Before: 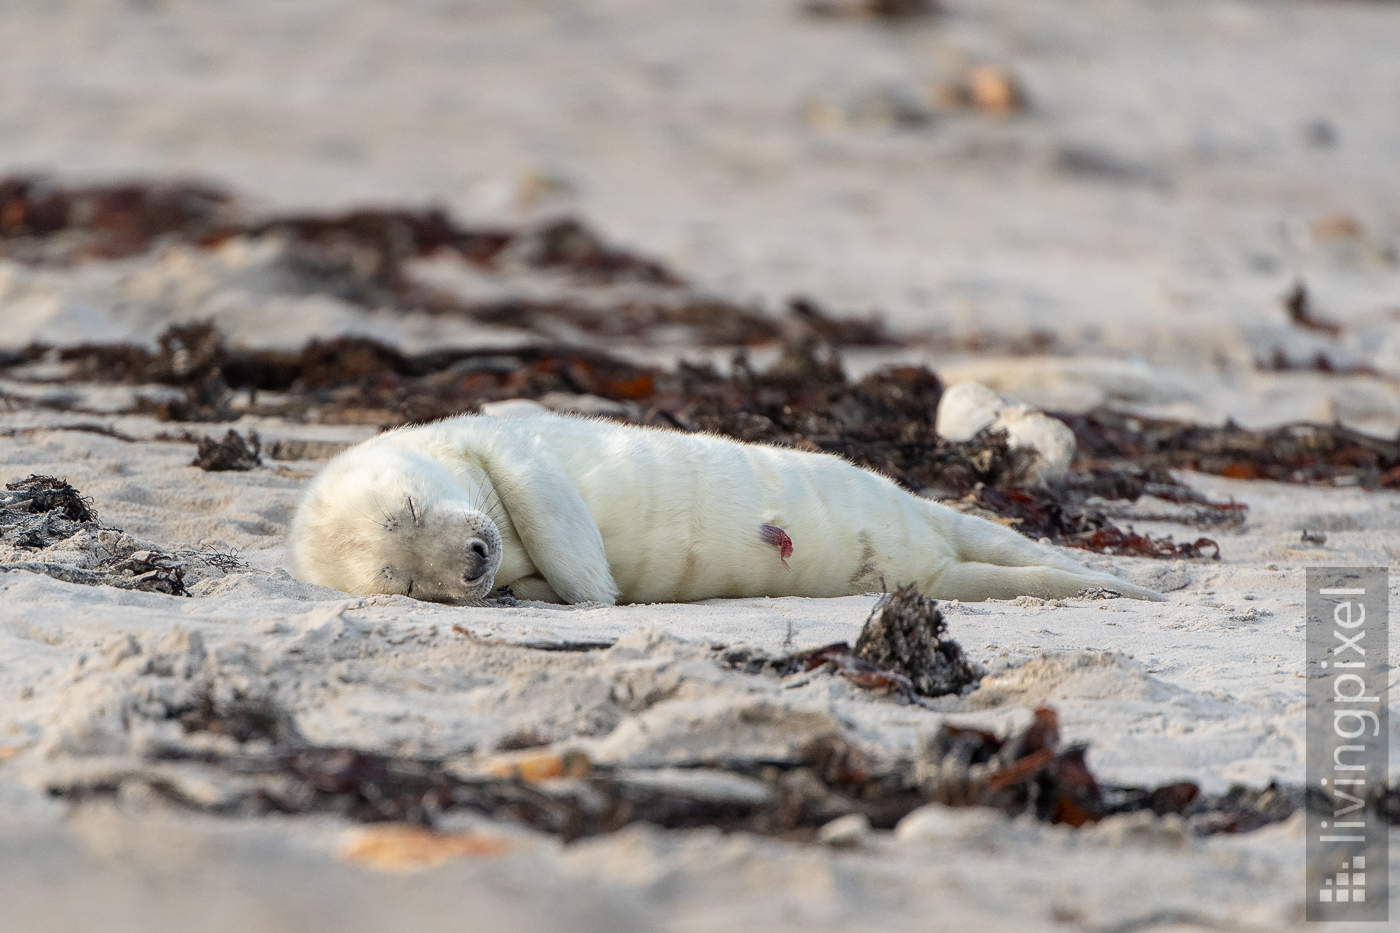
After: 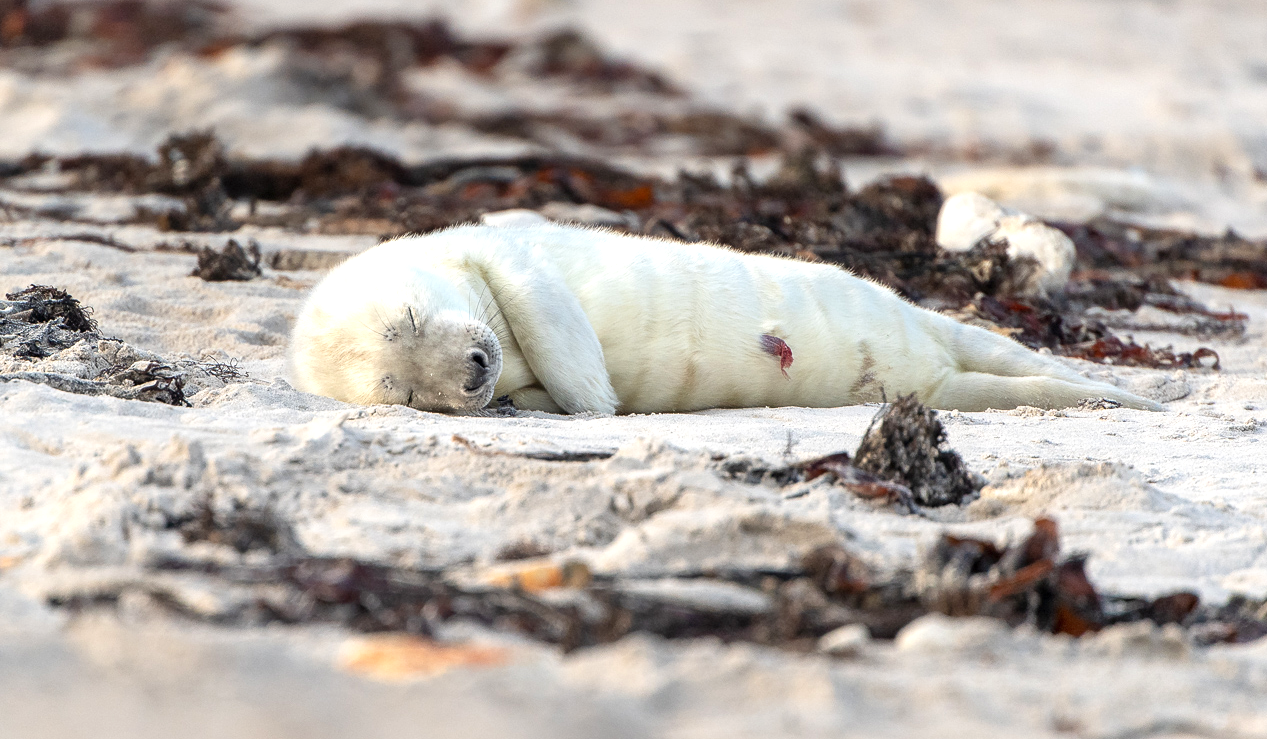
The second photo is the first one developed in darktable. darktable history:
exposure: exposure 0.565 EV, compensate highlight preservation false
crop: top 20.45%, right 9.434%, bottom 0.309%
